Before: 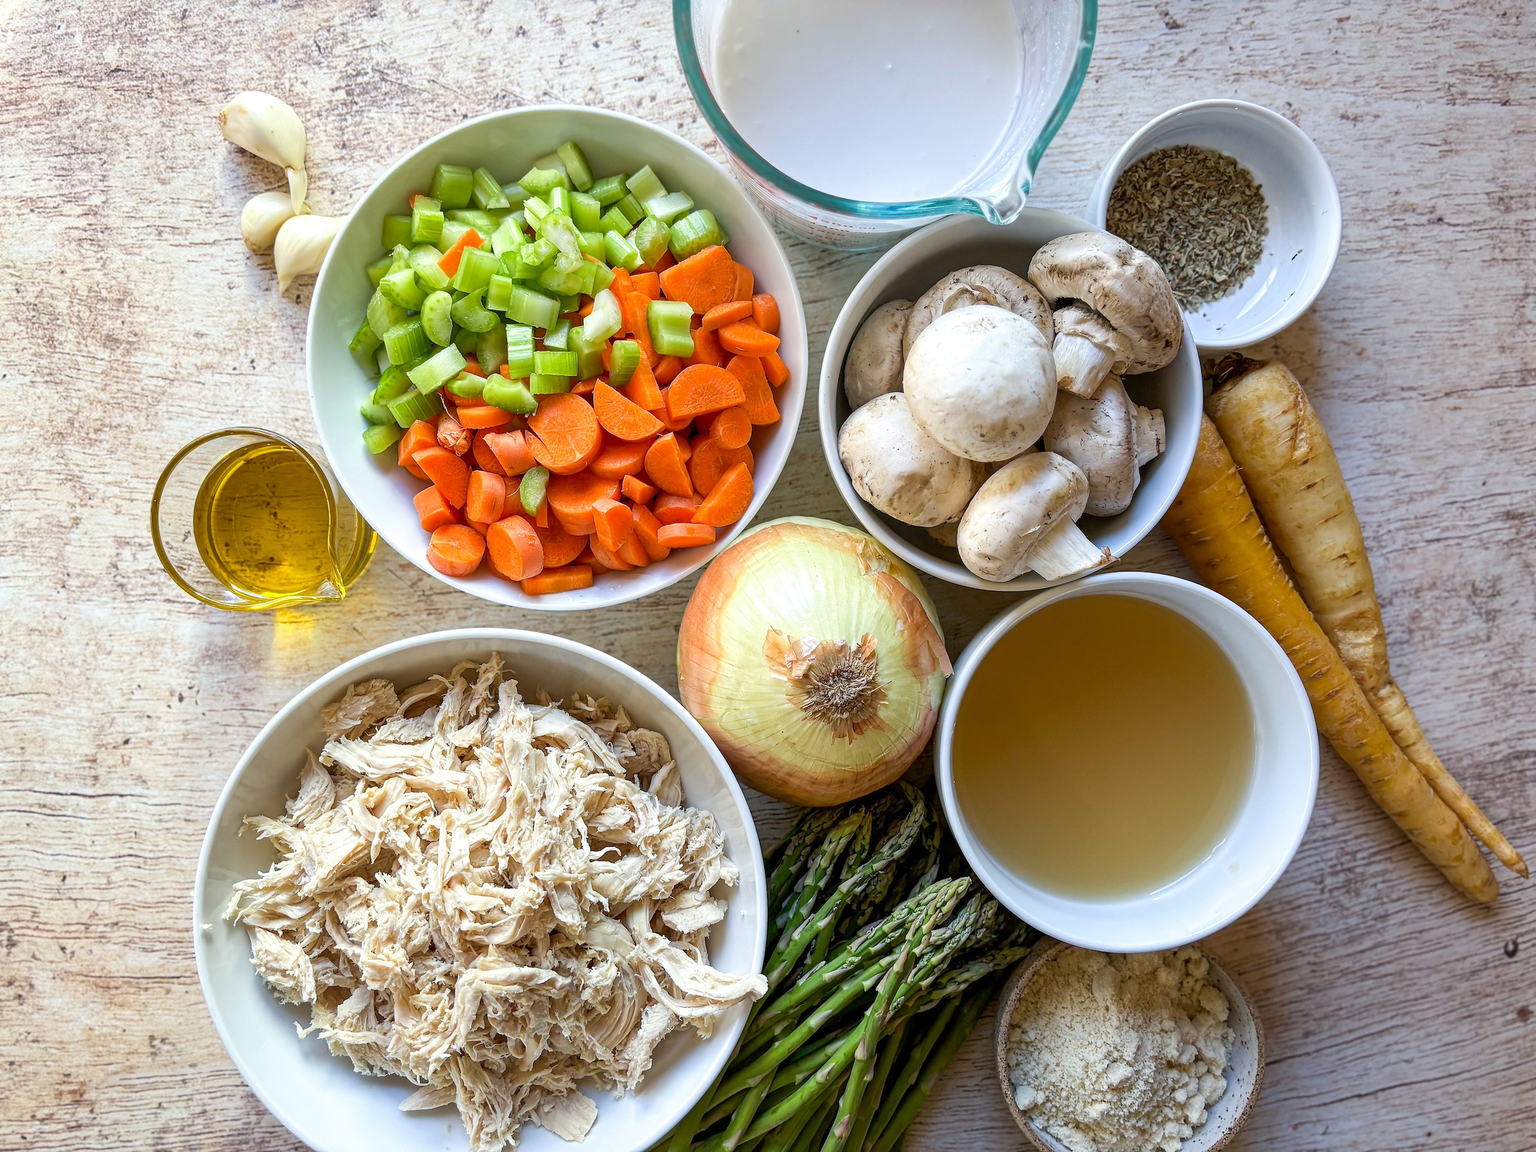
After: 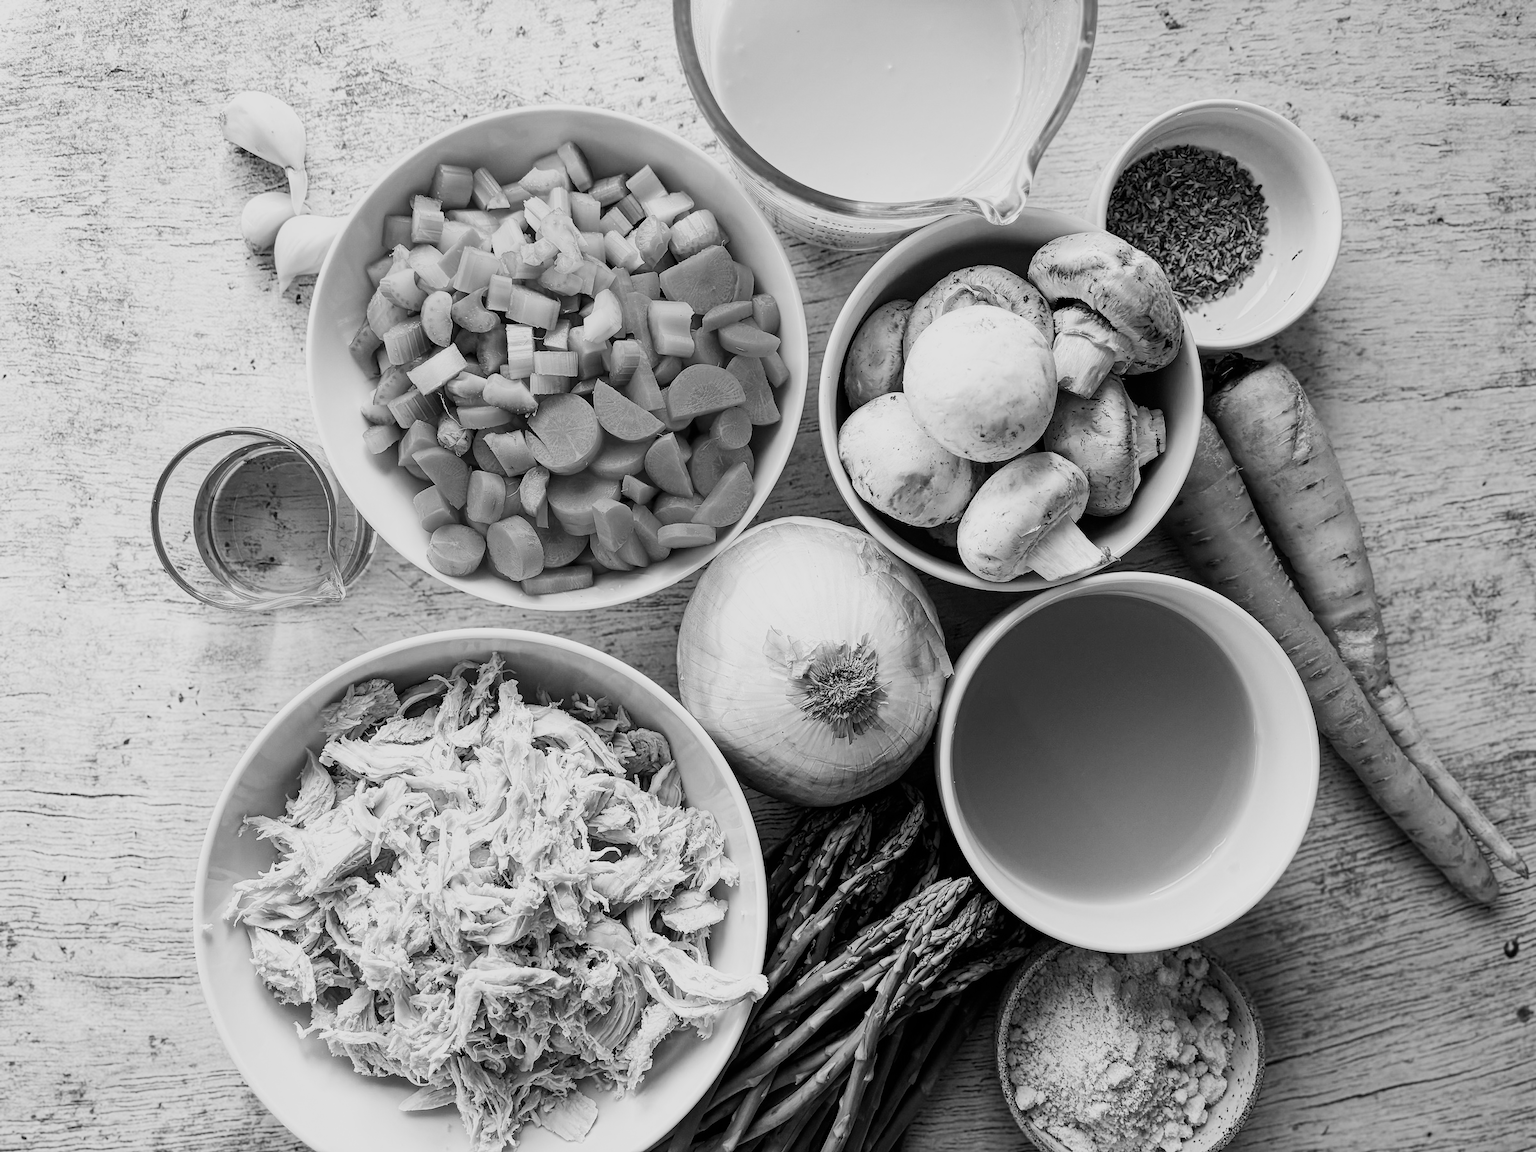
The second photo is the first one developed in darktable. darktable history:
sigmoid: contrast 1.69, skew -0.23, preserve hue 0%, red attenuation 0.1, red rotation 0.035, green attenuation 0.1, green rotation -0.017, blue attenuation 0.15, blue rotation -0.052, base primaries Rec2020
monochrome: size 1
tone curve: curves: ch0 [(0, 0) (0.003, 0.003) (0.011, 0.011) (0.025, 0.025) (0.044, 0.044) (0.069, 0.069) (0.1, 0.099) (0.136, 0.135) (0.177, 0.176) (0.224, 0.223) (0.277, 0.275) (0.335, 0.333) (0.399, 0.396) (0.468, 0.465) (0.543, 0.546) (0.623, 0.625) (0.709, 0.711) (0.801, 0.802) (0.898, 0.898) (1, 1)], preserve colors none
